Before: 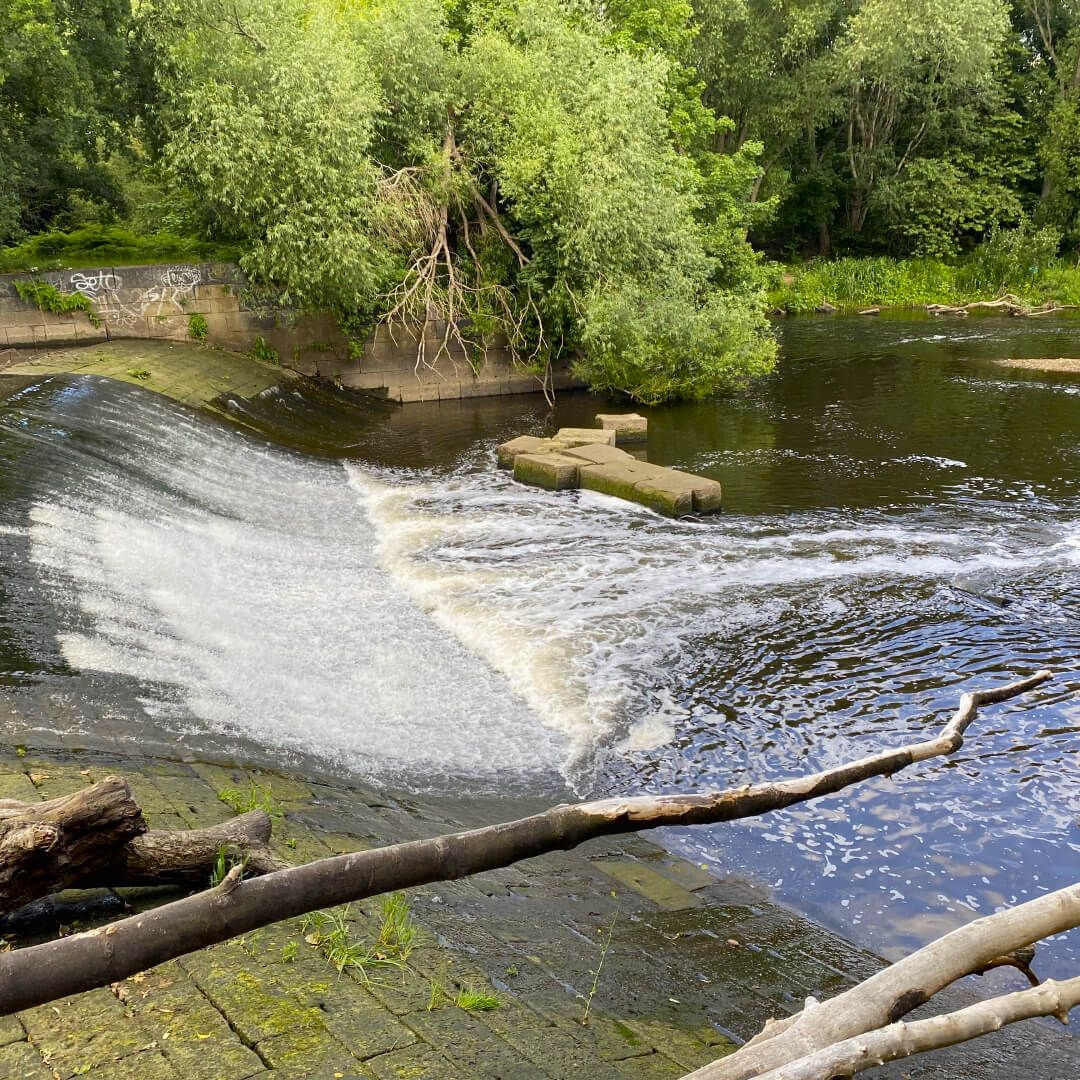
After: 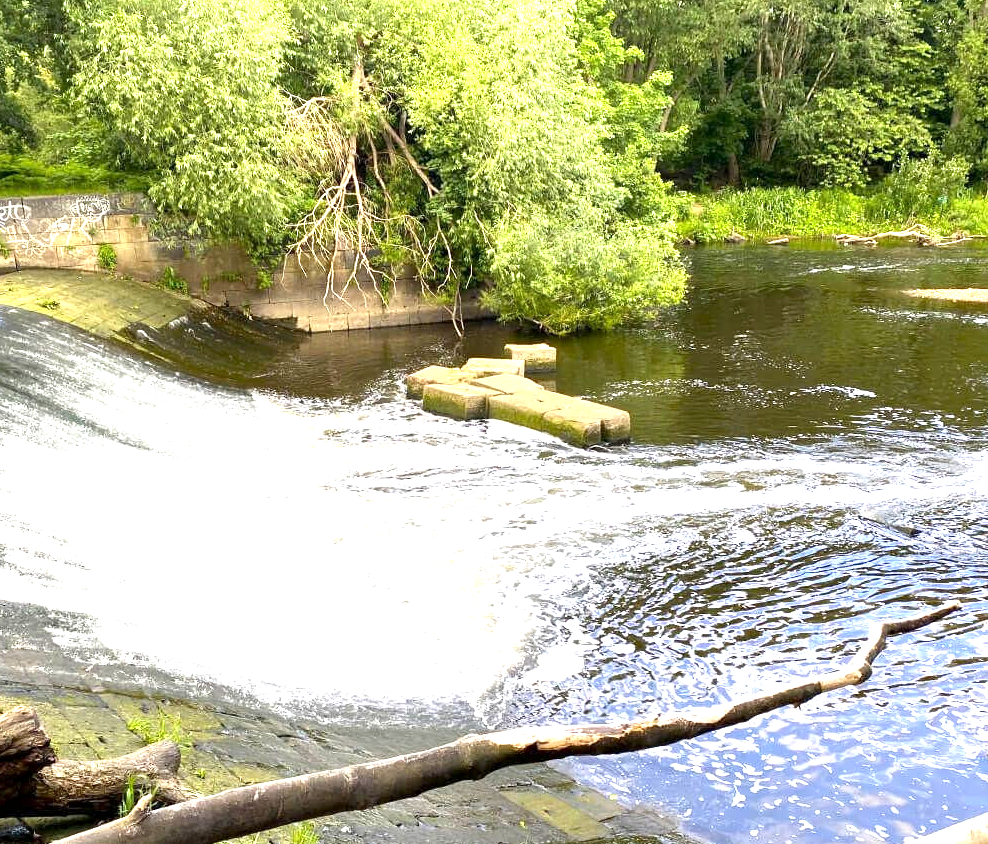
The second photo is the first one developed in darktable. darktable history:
exposure: black level correction 0.001, exposure 1.398 EV, compensate highlight preservation false
color correction: highlights b* -0.048, saturation 0.993
crop: left 8.49%, top 6.574%, bottom 15.235%
